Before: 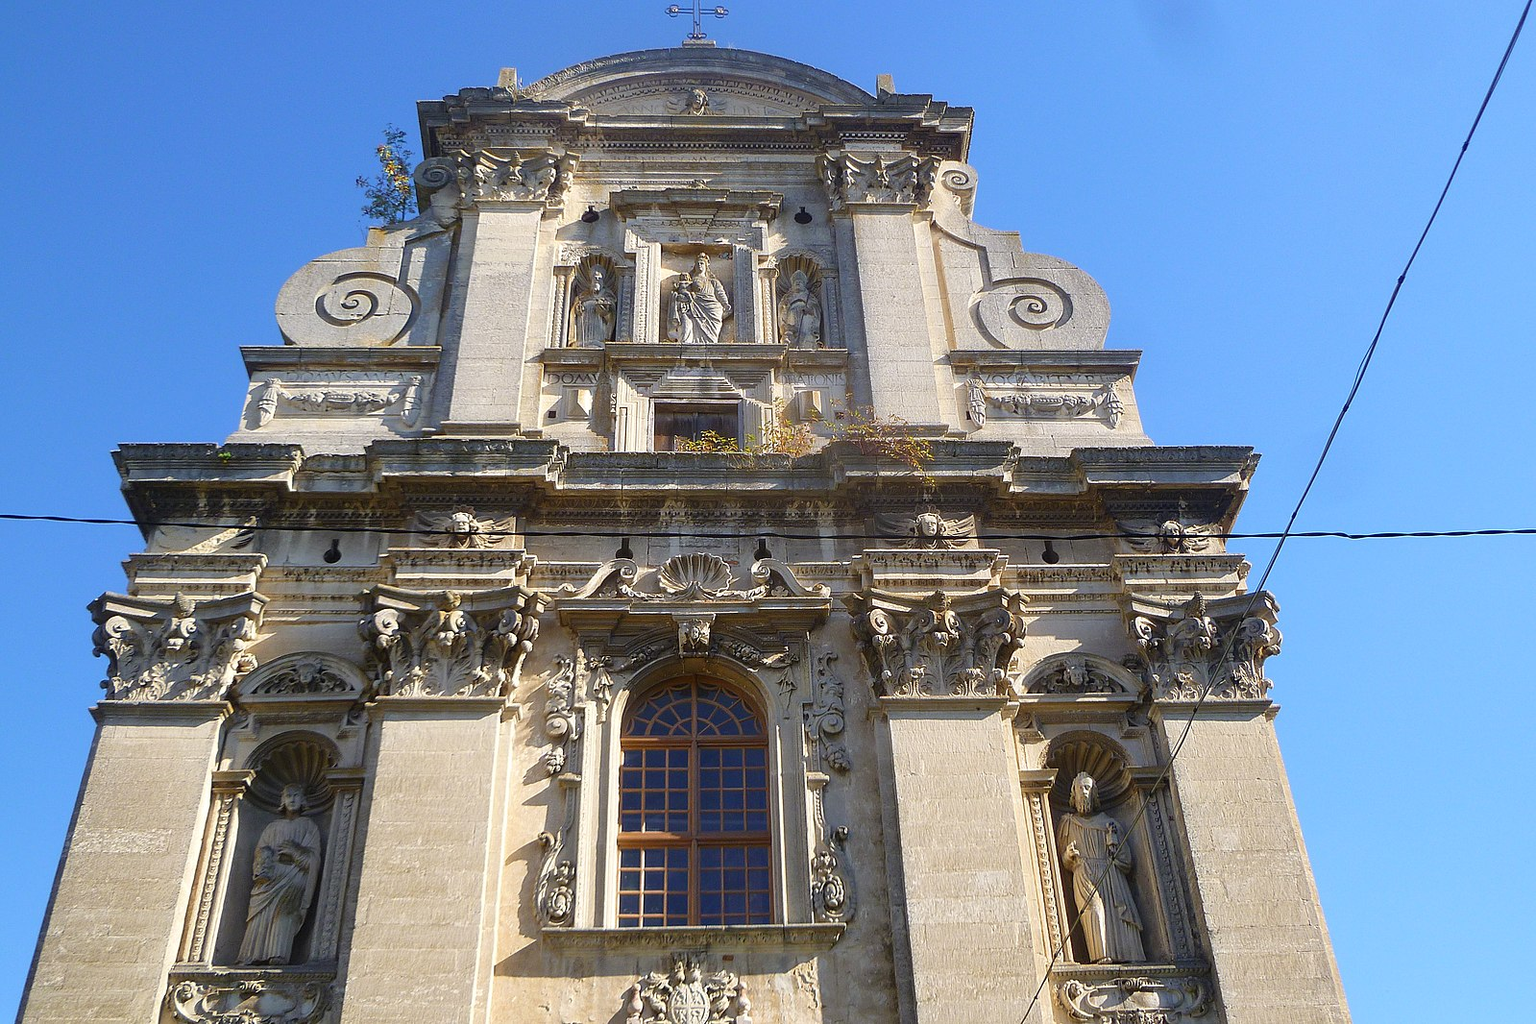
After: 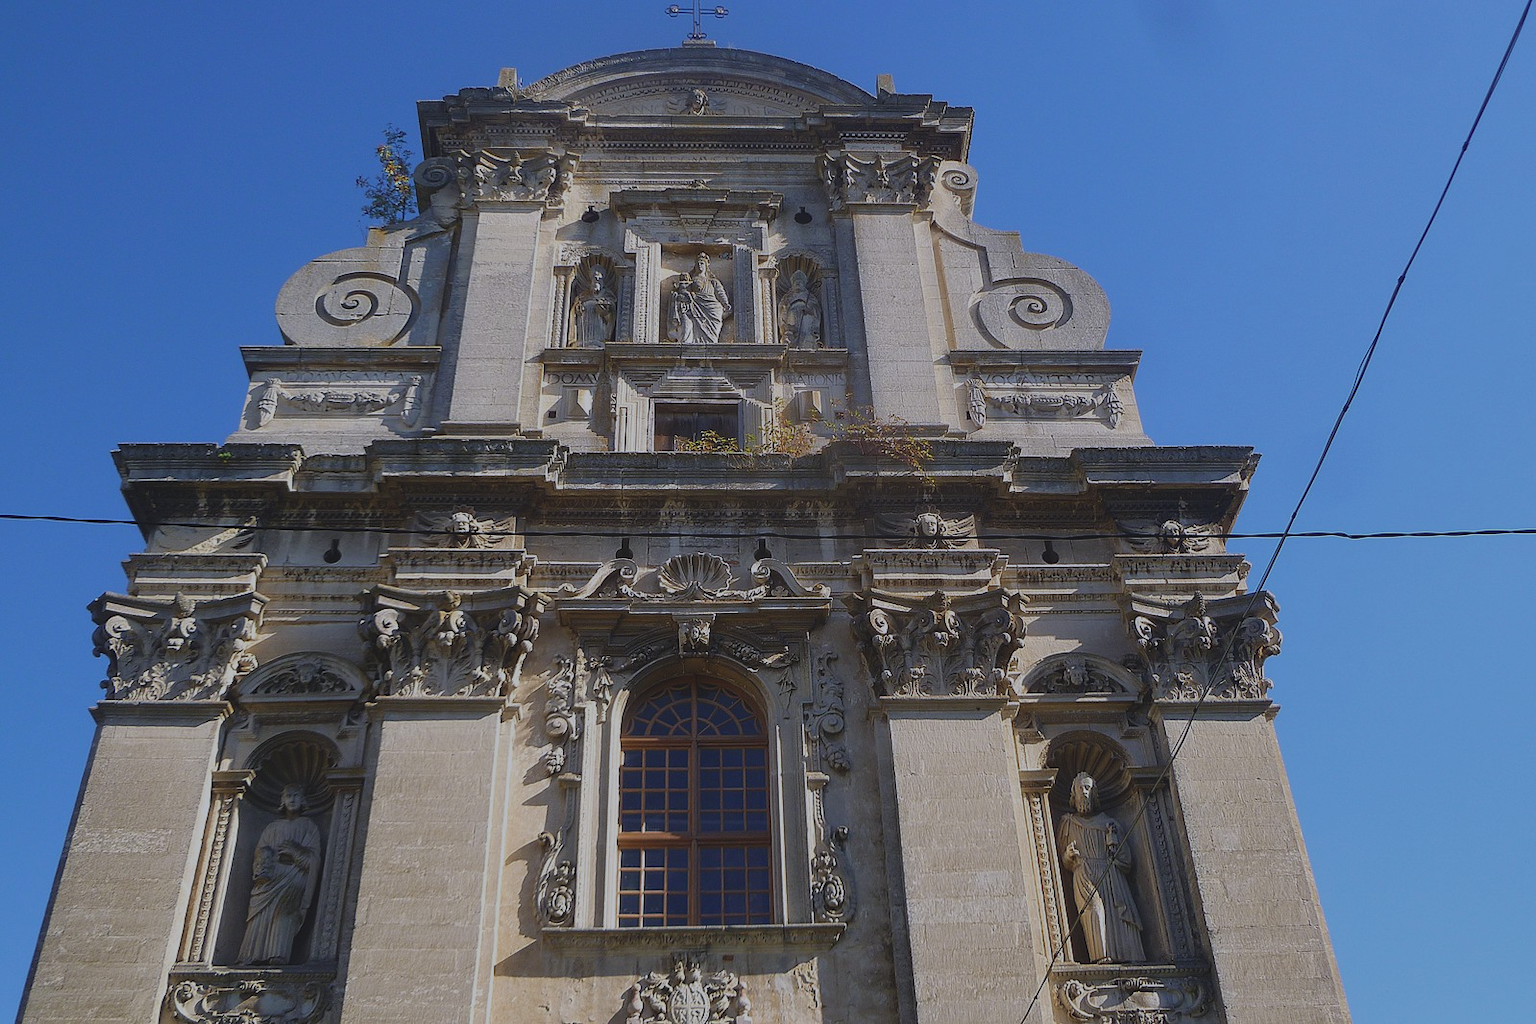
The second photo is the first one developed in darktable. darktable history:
color calibration: illuminant as shot in camera, x 0.358, y 0.373, temperature 4628.91 K
exposure: black level correction -0.016, exposure -1.018 EV, compensate highlight preservation false
